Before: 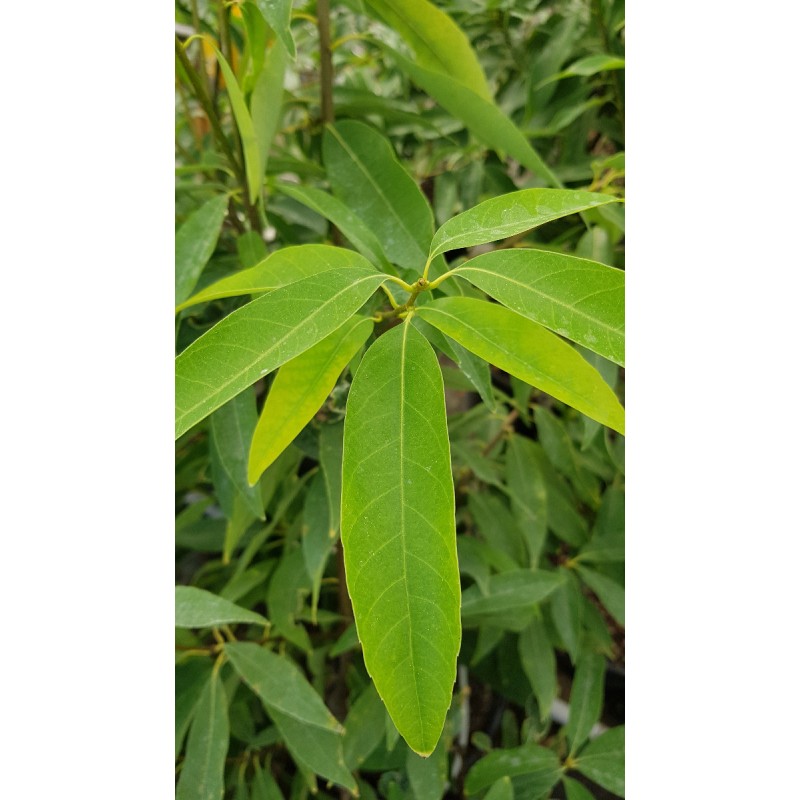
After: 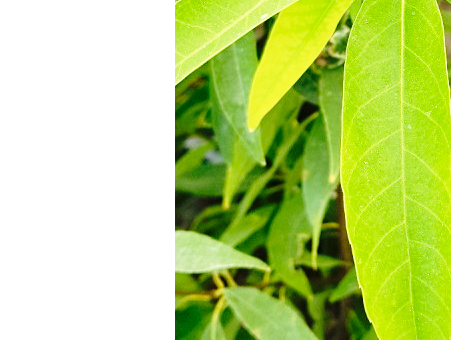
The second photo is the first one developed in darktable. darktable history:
base curve: curves: ch0 [(0, 0) (0.028, 0.03) (0.105, 0.232) (0.387, 0.748) (0.754, 0.968) (1, 1)], fusion 1, exposure shift 0.576, preserve colors none
crop: top 44.483%, right 43.593%, bottom 12.892%
